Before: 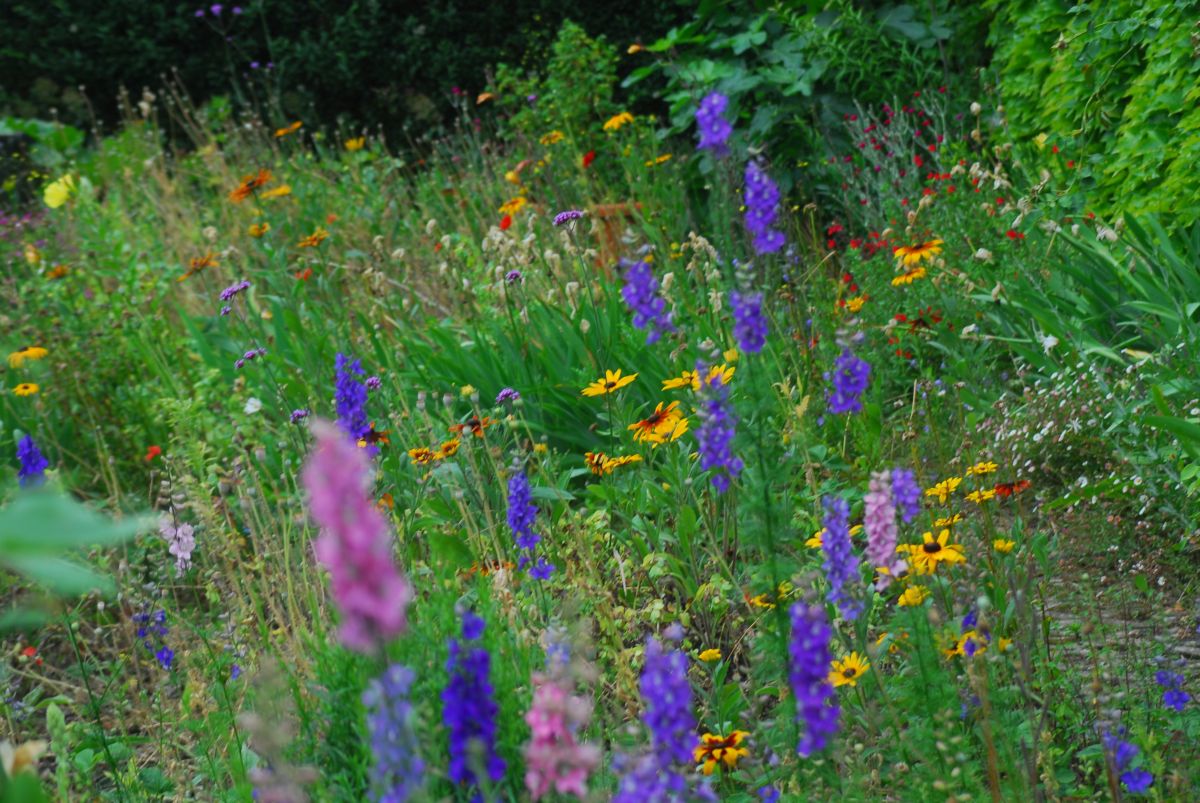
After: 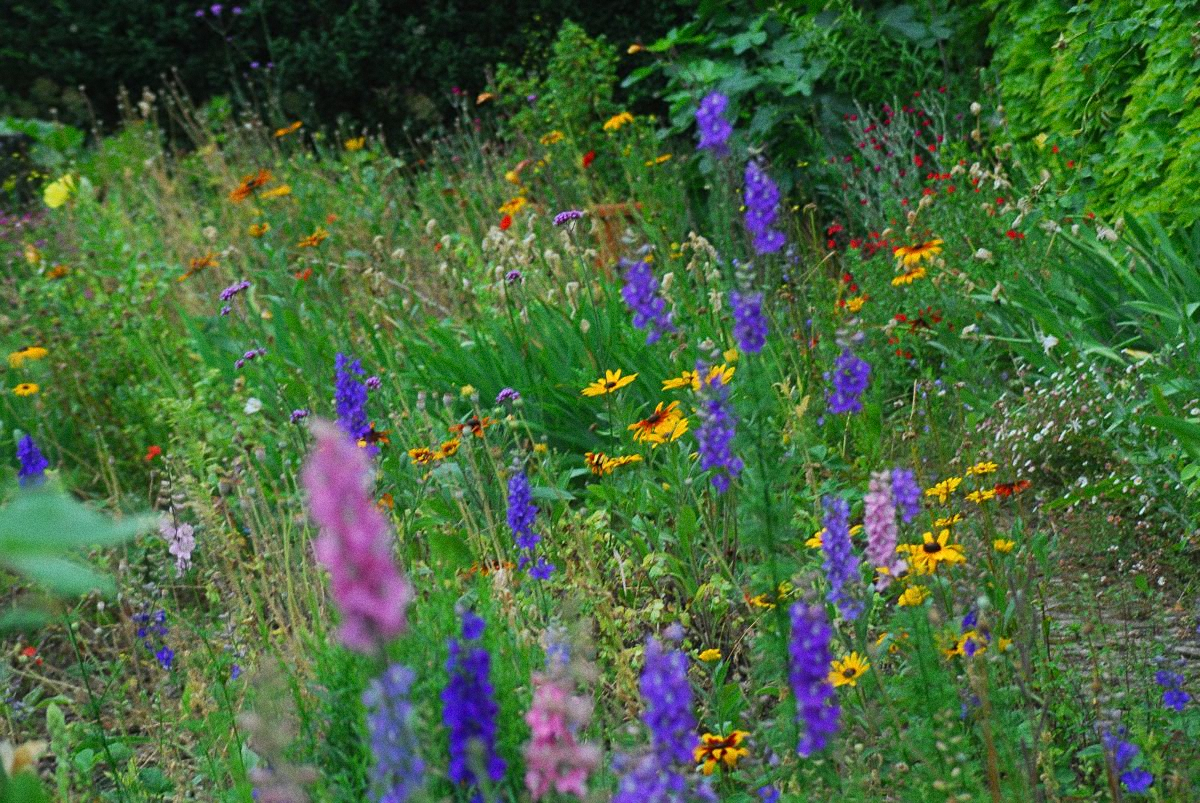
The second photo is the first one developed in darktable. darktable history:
grain: coarseness 0.09 ISO
sharpen: amount 0.2
exposure: exposure 0.078 EV, compensate highlight preservation false
